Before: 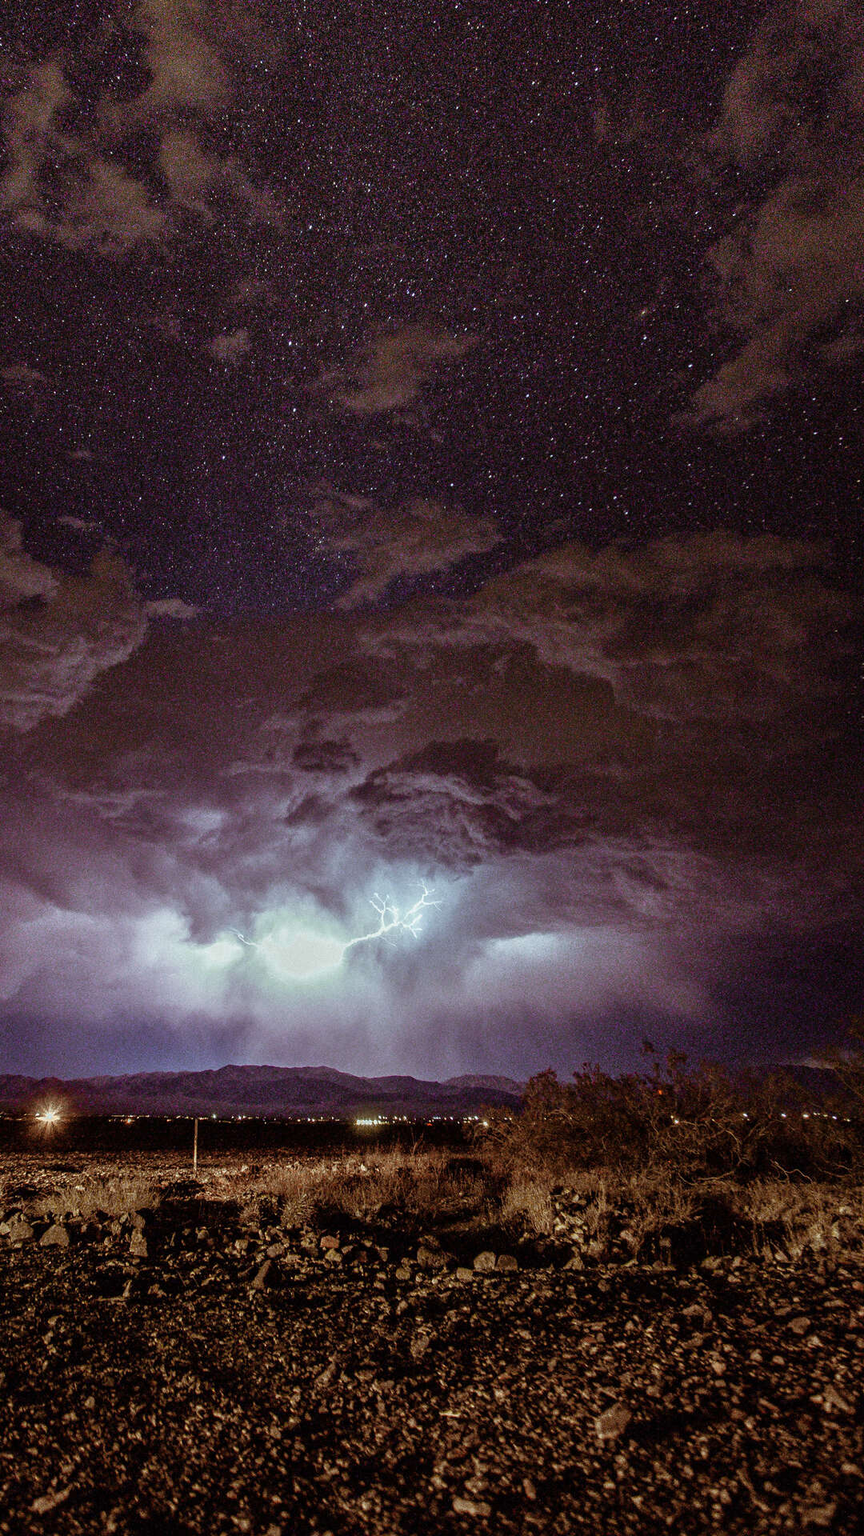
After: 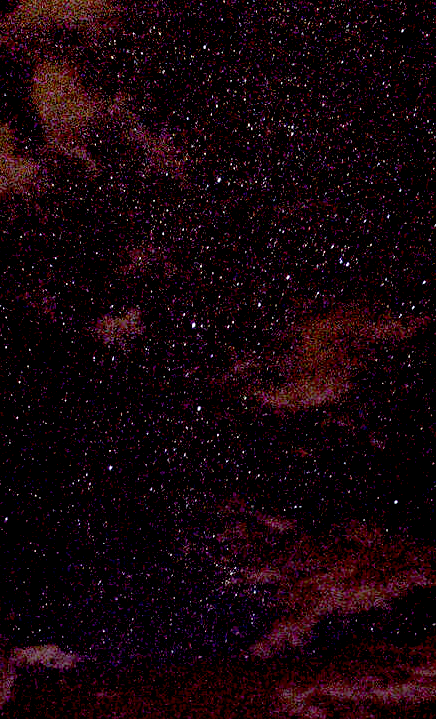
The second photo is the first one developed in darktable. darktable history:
crop: left 15.651%, top 5.443%, right 43.947%, bottom 57.086%
exposure: black level correction 0.039, exposure 0.499 EV, compensate highlight preservation false
shadows and highlights: shadows 11.24, white point adjustment 1.3, highlights color adjustment 0.771%, soften with gaussian
